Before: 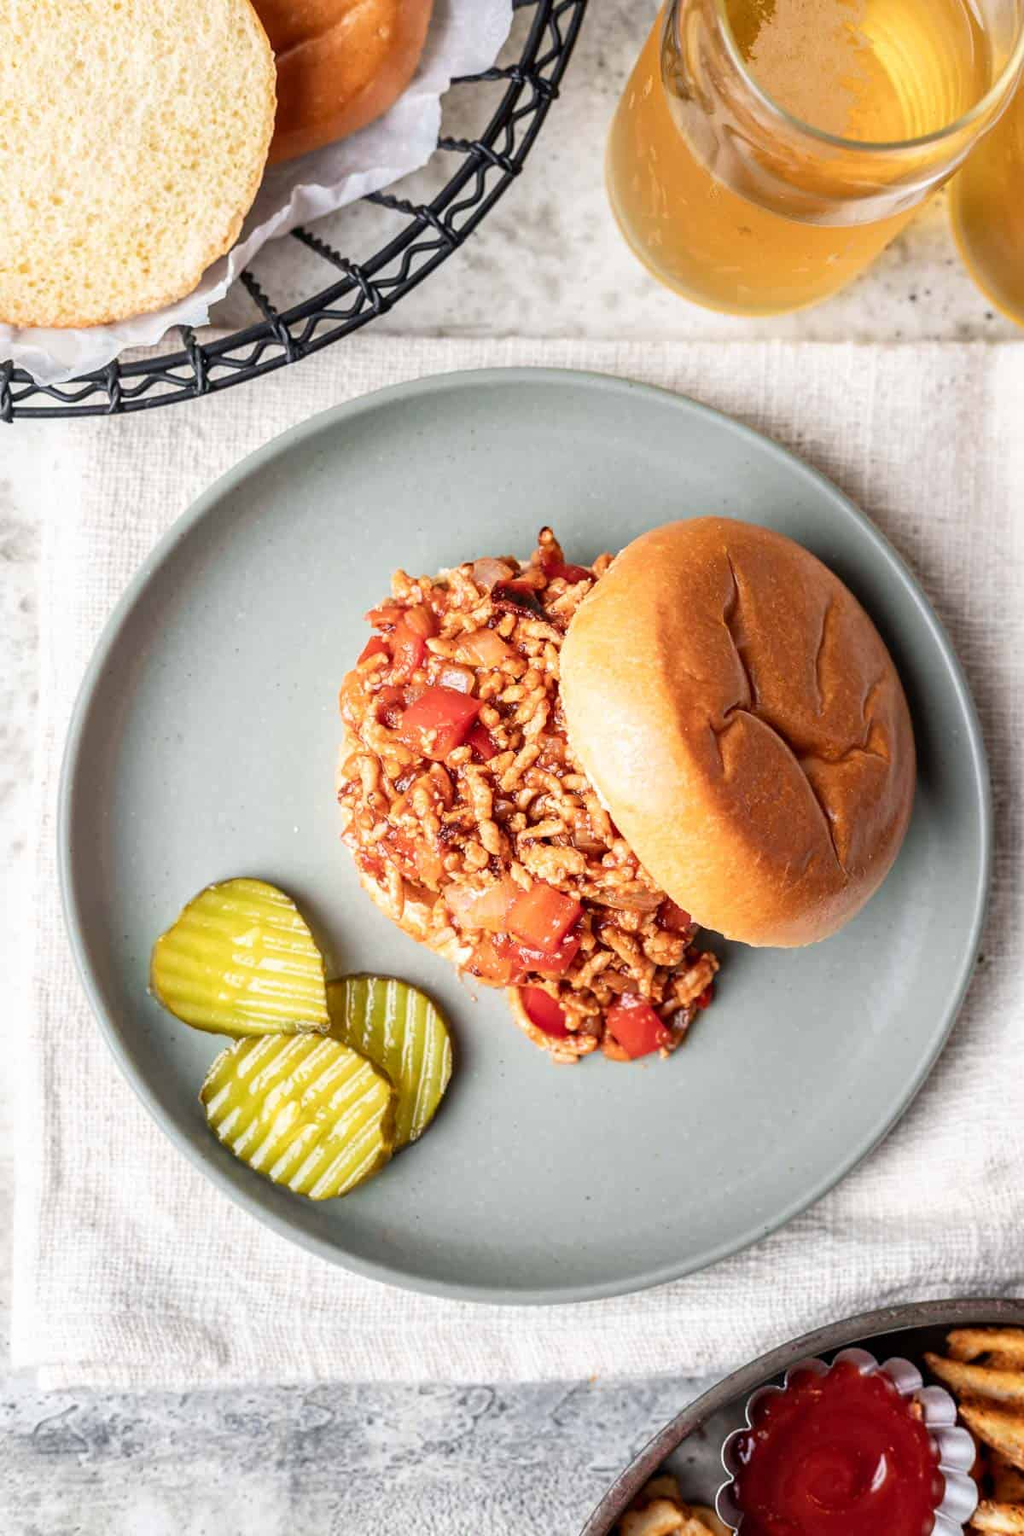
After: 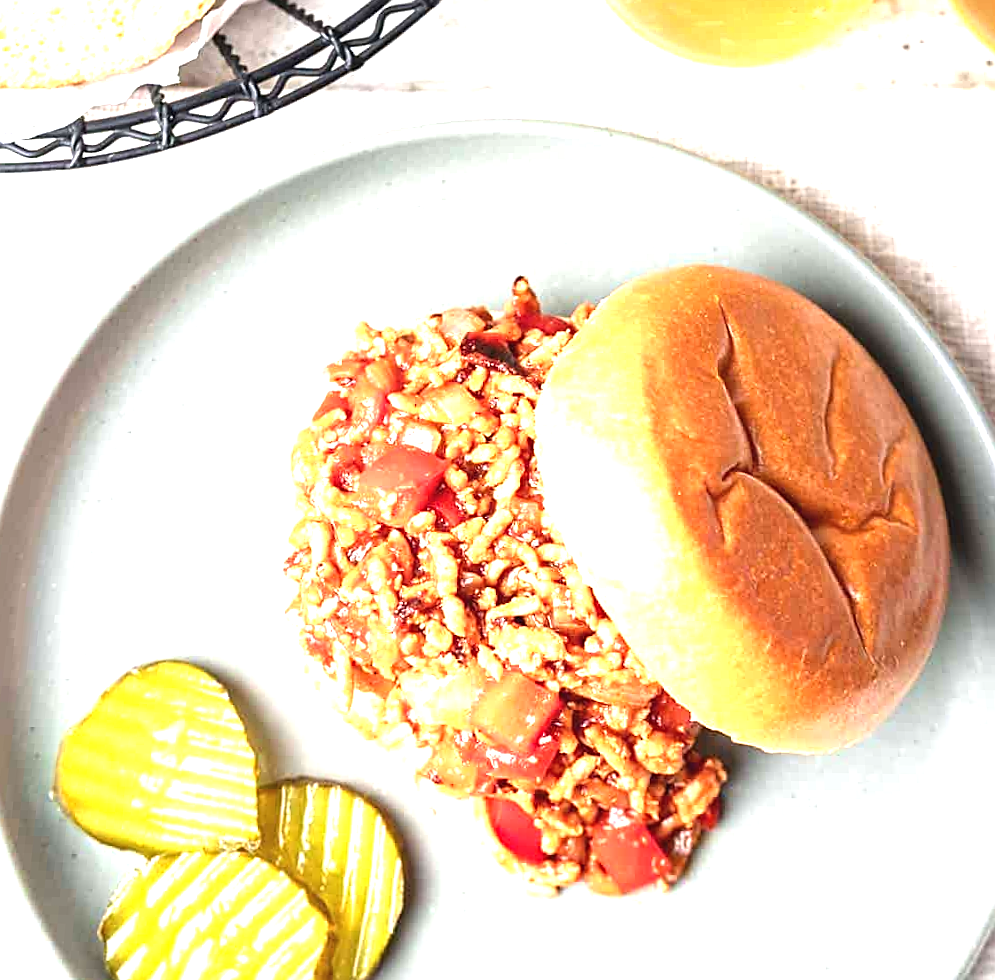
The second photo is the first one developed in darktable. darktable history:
exposure: black level correction -0.002, exposure 1.35 EV, compensate highlight preservation false
crop and rotate: top 10.605%, bottom 33.274%
sharpen: on, module defaults
rotate and perspective: rotation 0.72°, lens shift (vertical) -0.352, lens shift (horizontal) -0.051, crop left 0.152, crop right 0.859, crop top 0.019, crop bottom 0.964
